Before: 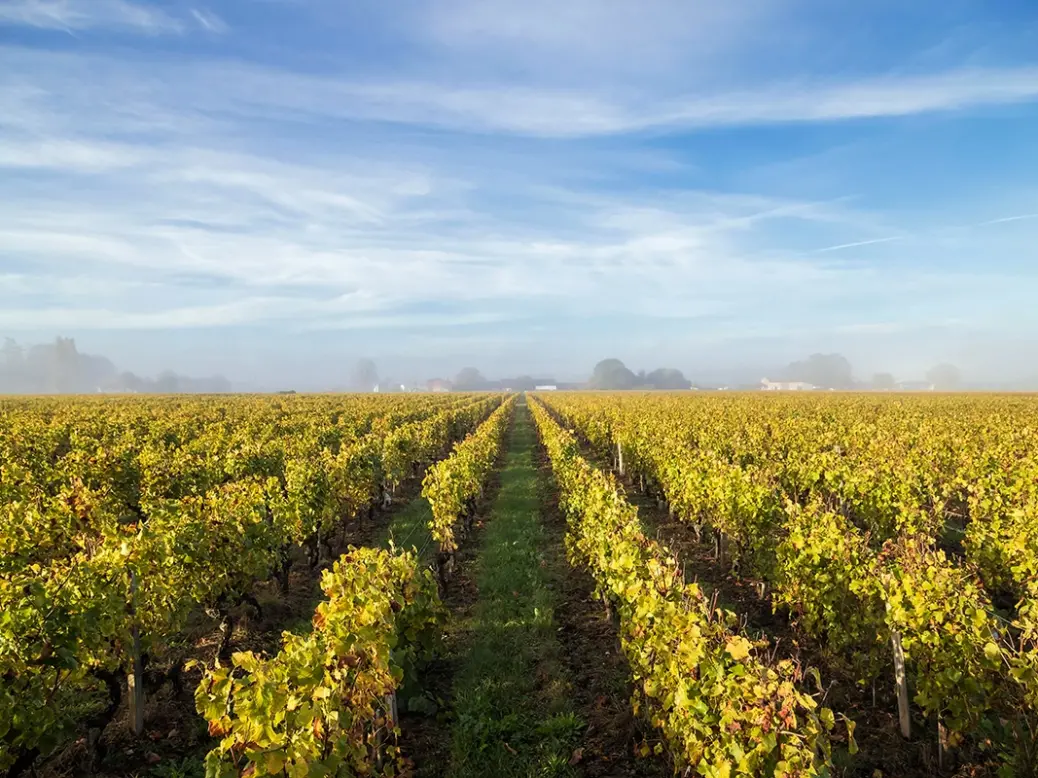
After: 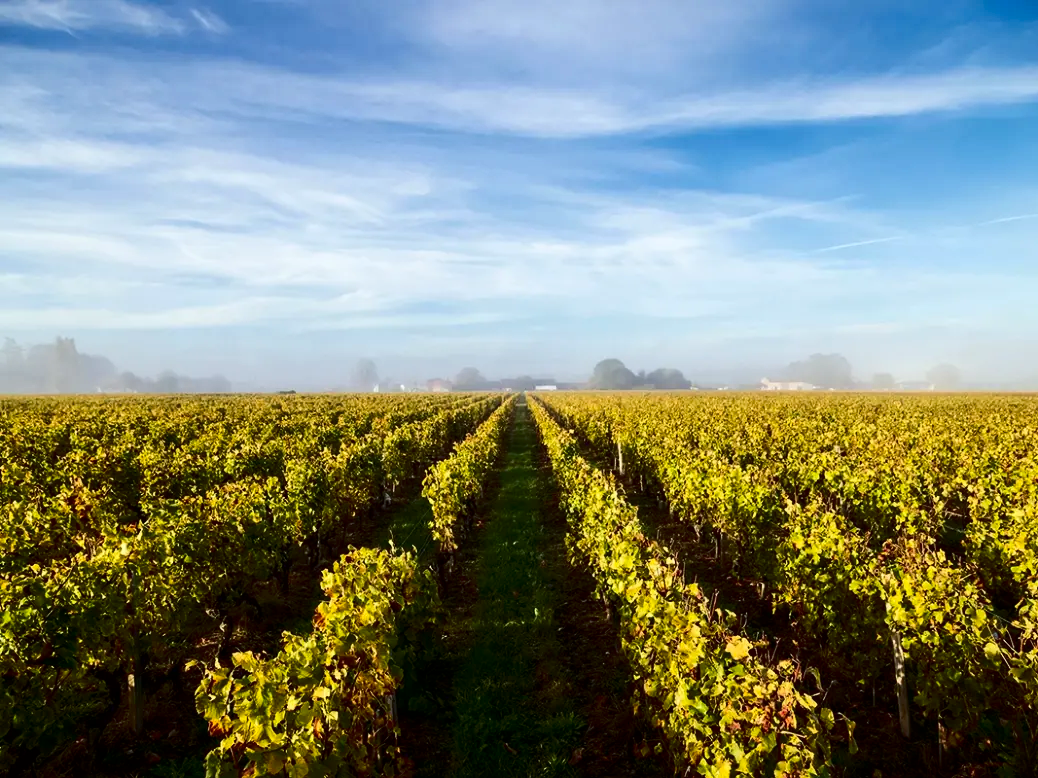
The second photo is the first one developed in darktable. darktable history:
contrast brightness saturation: contrast 0.239, brightness -0.224, saturation 0.143
